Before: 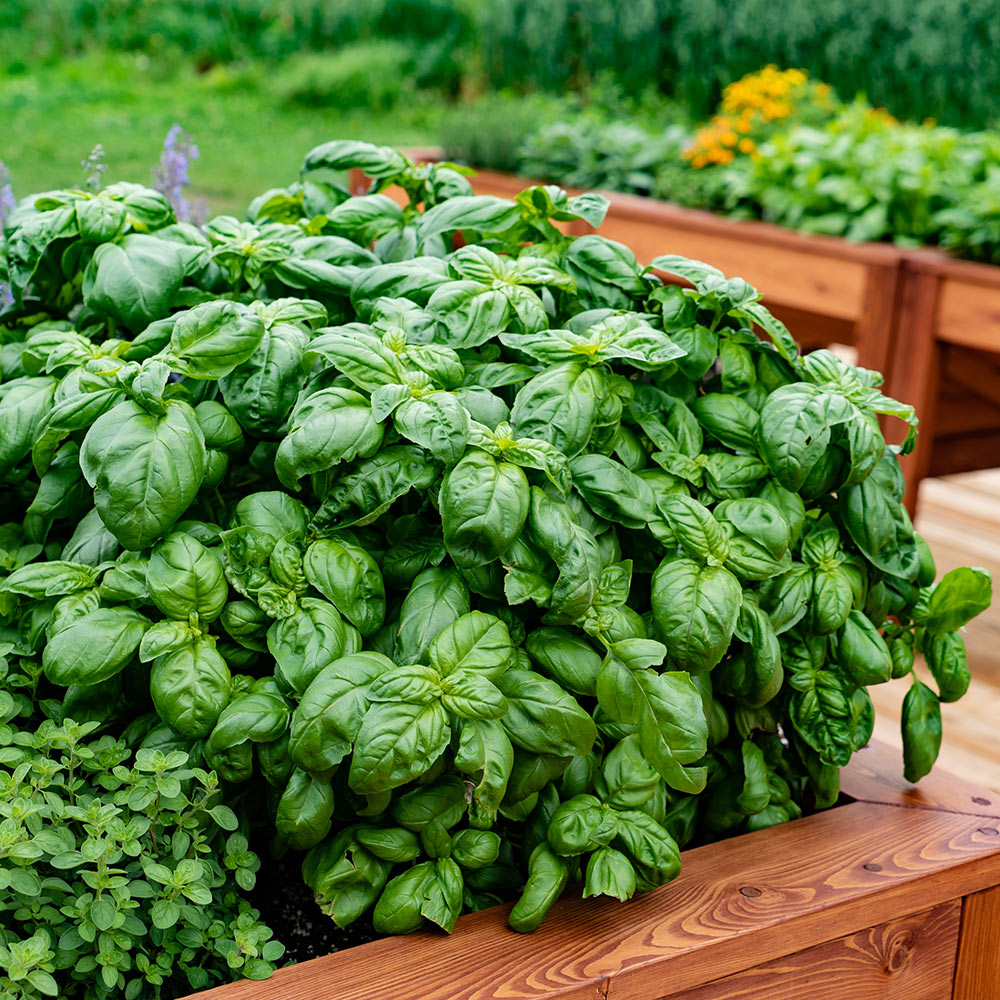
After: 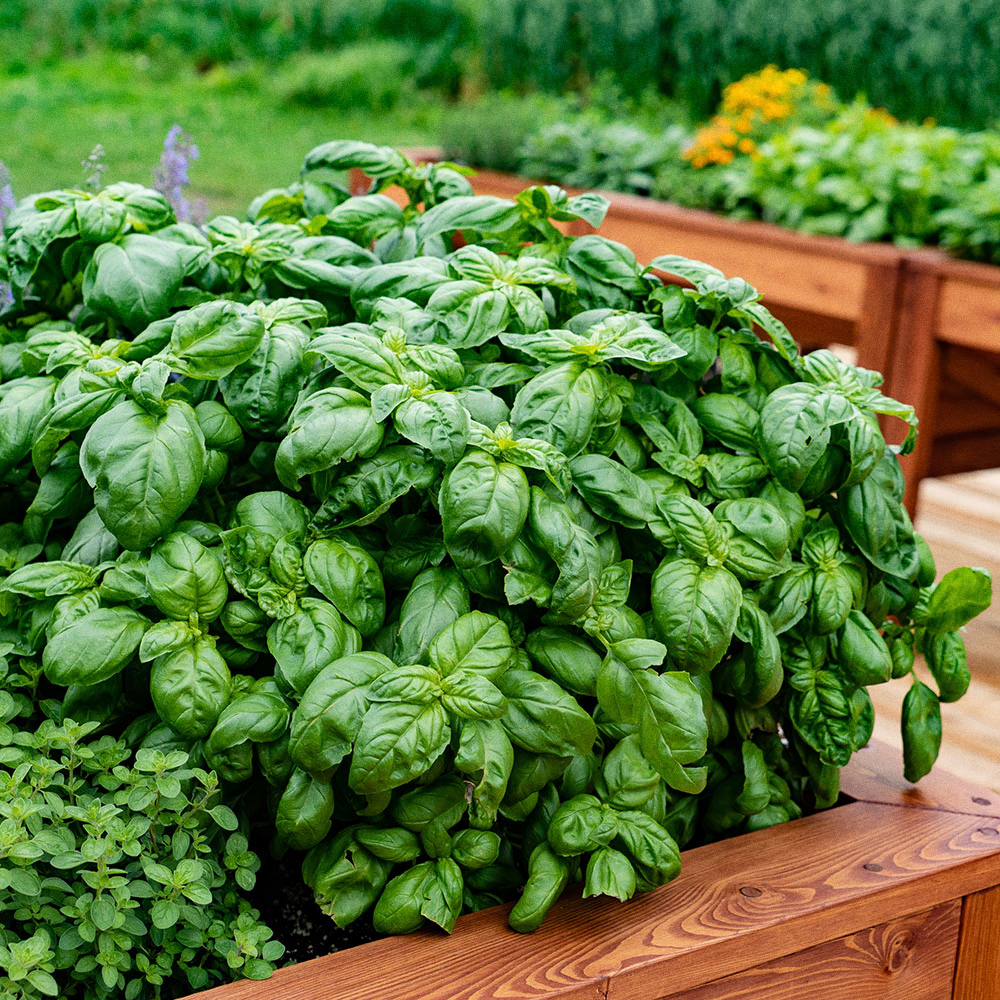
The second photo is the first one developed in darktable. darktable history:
exposure: compensate exposure bias true, compensate highlight preservation false
grain: coarseness 0.09 ISO
